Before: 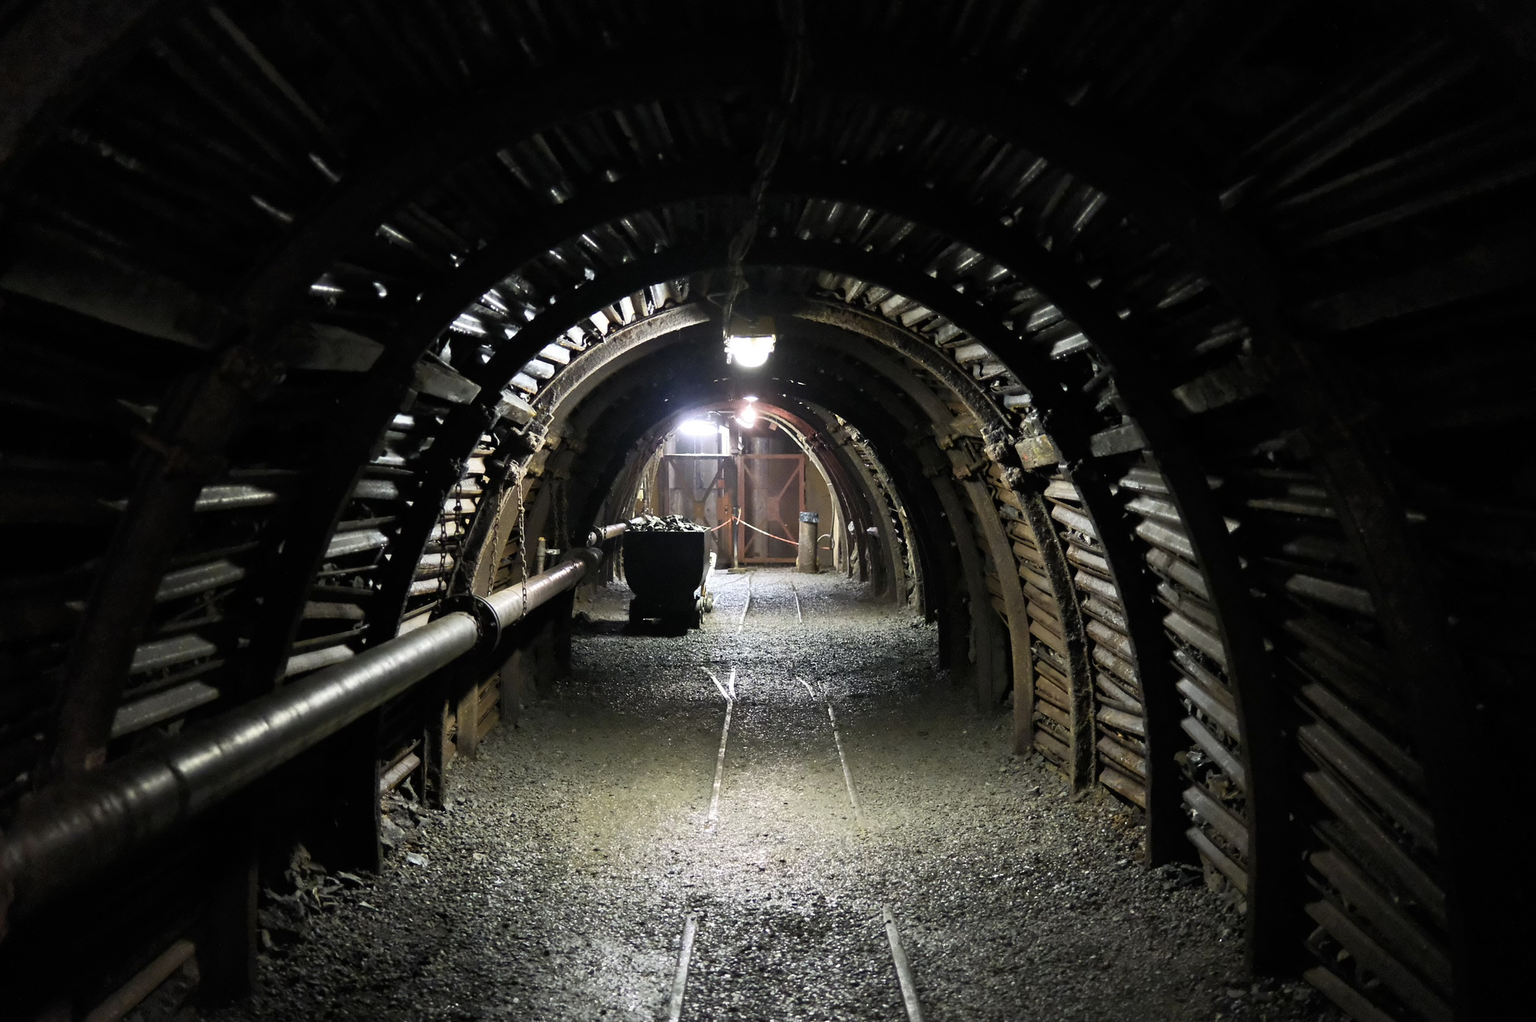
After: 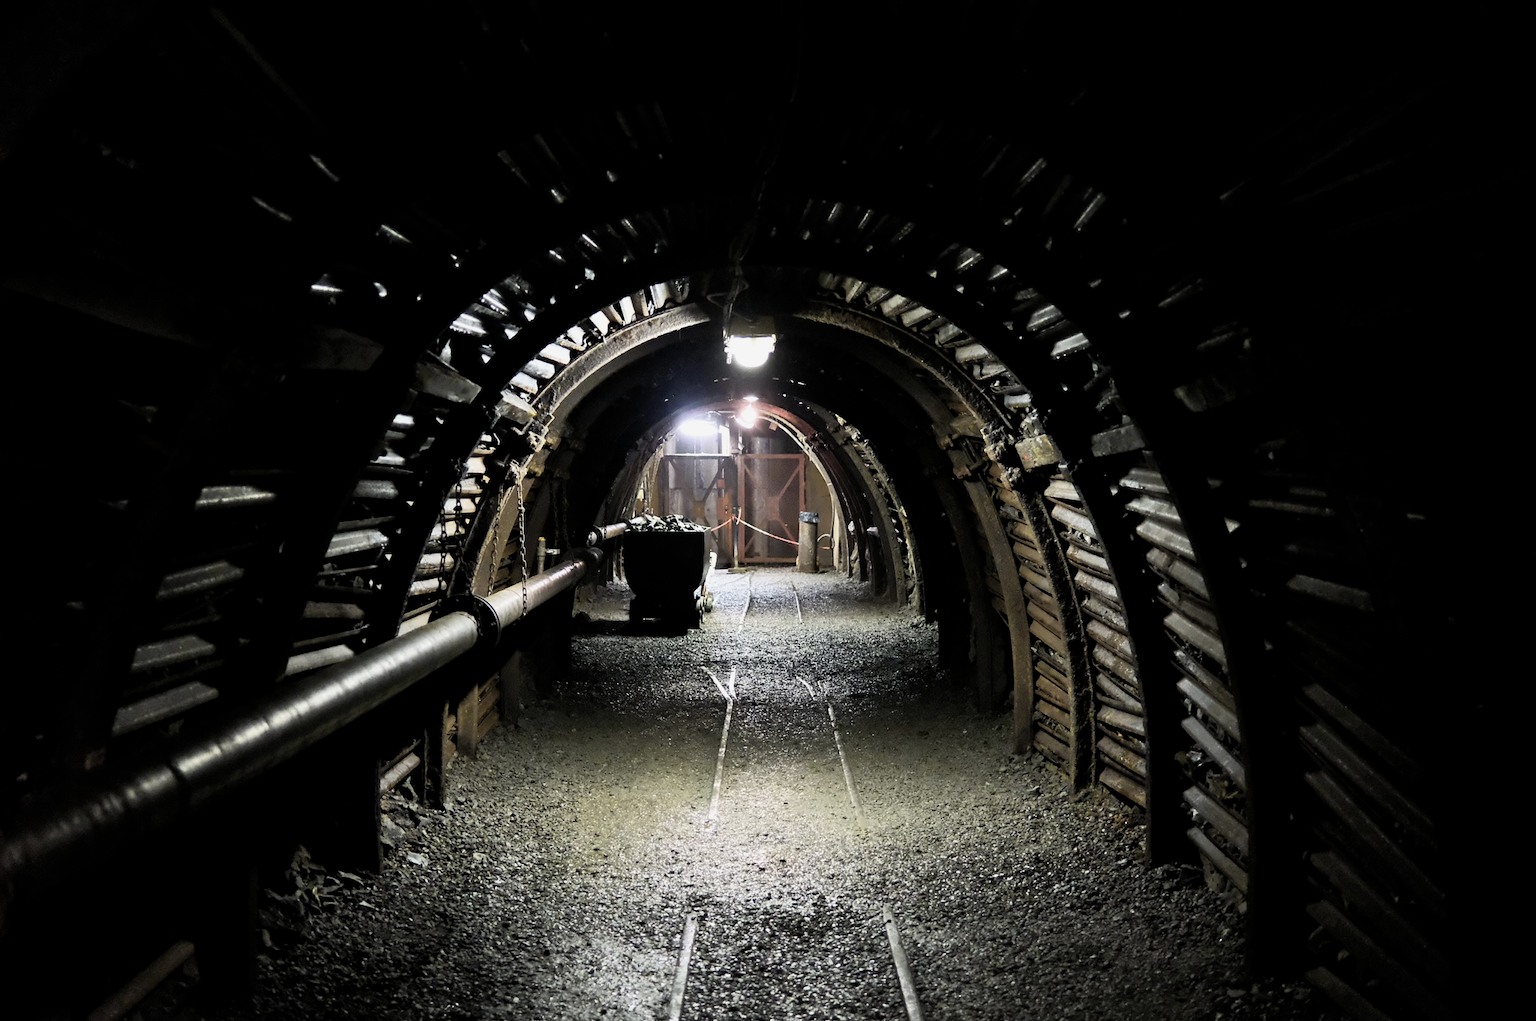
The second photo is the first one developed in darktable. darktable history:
filmic rgb: middle gray luminance 21.93%, black relative exposure -14.07 EV, white relative exposure 2.96 EV, threshold 5.99 EV, target black luminance 0%, hardness 8.74, latitude 60.43%, contrast 1.207, highlights saturation mix 4.42%, shadows ↔ highlights balance 42.47%, enable highlight reconstruction true
